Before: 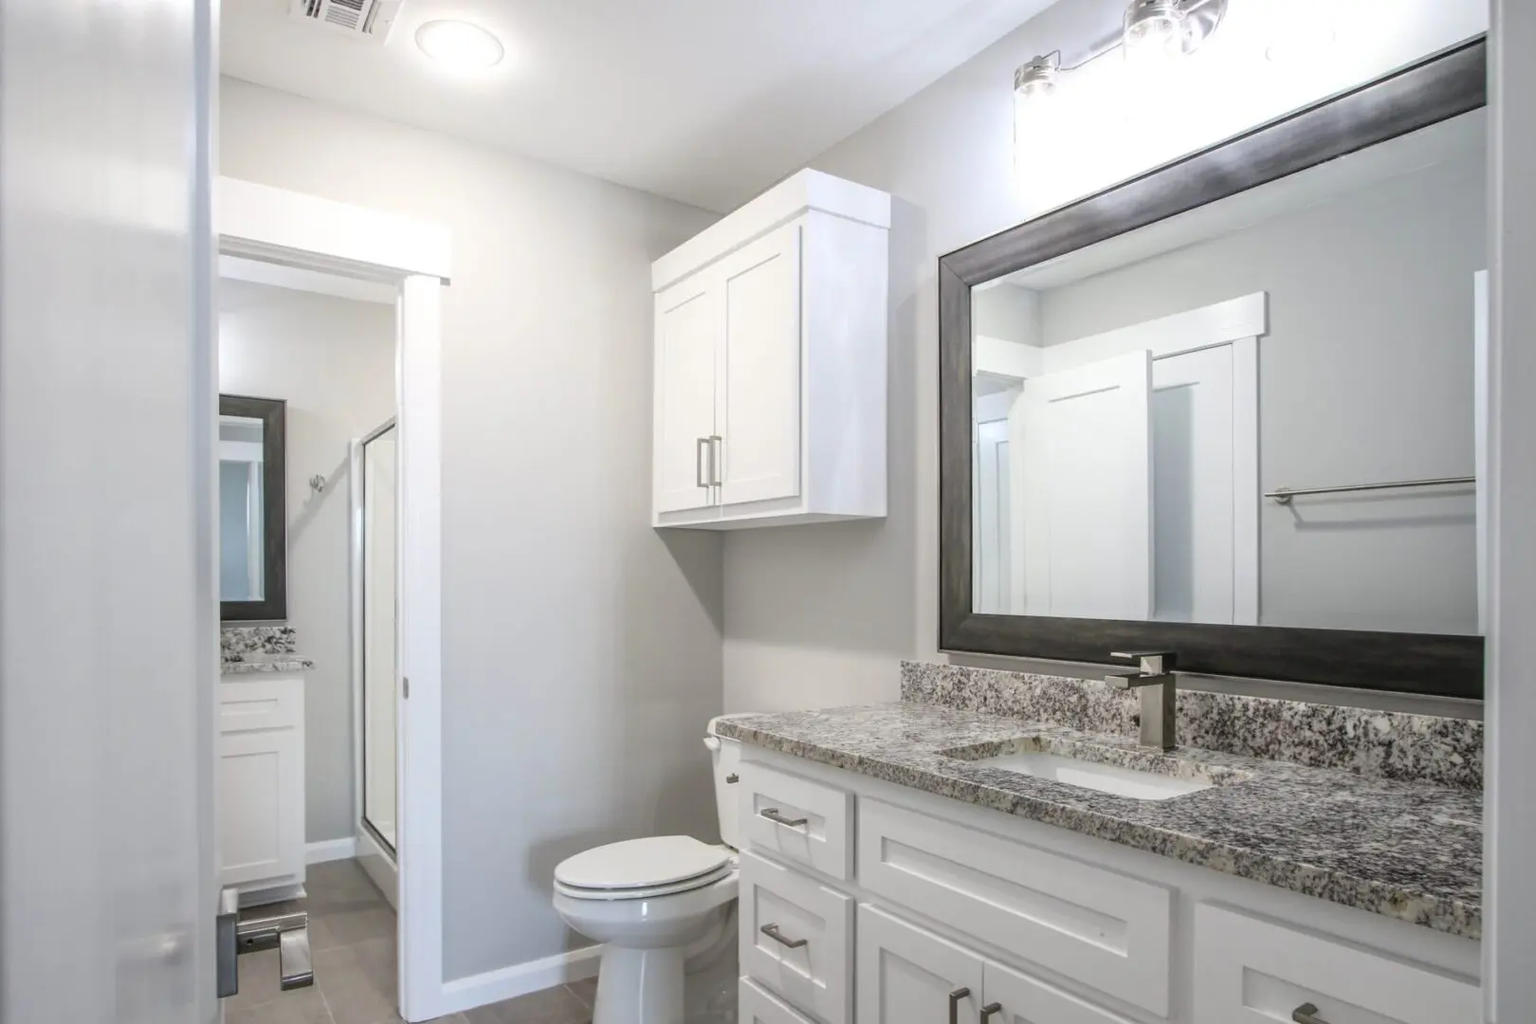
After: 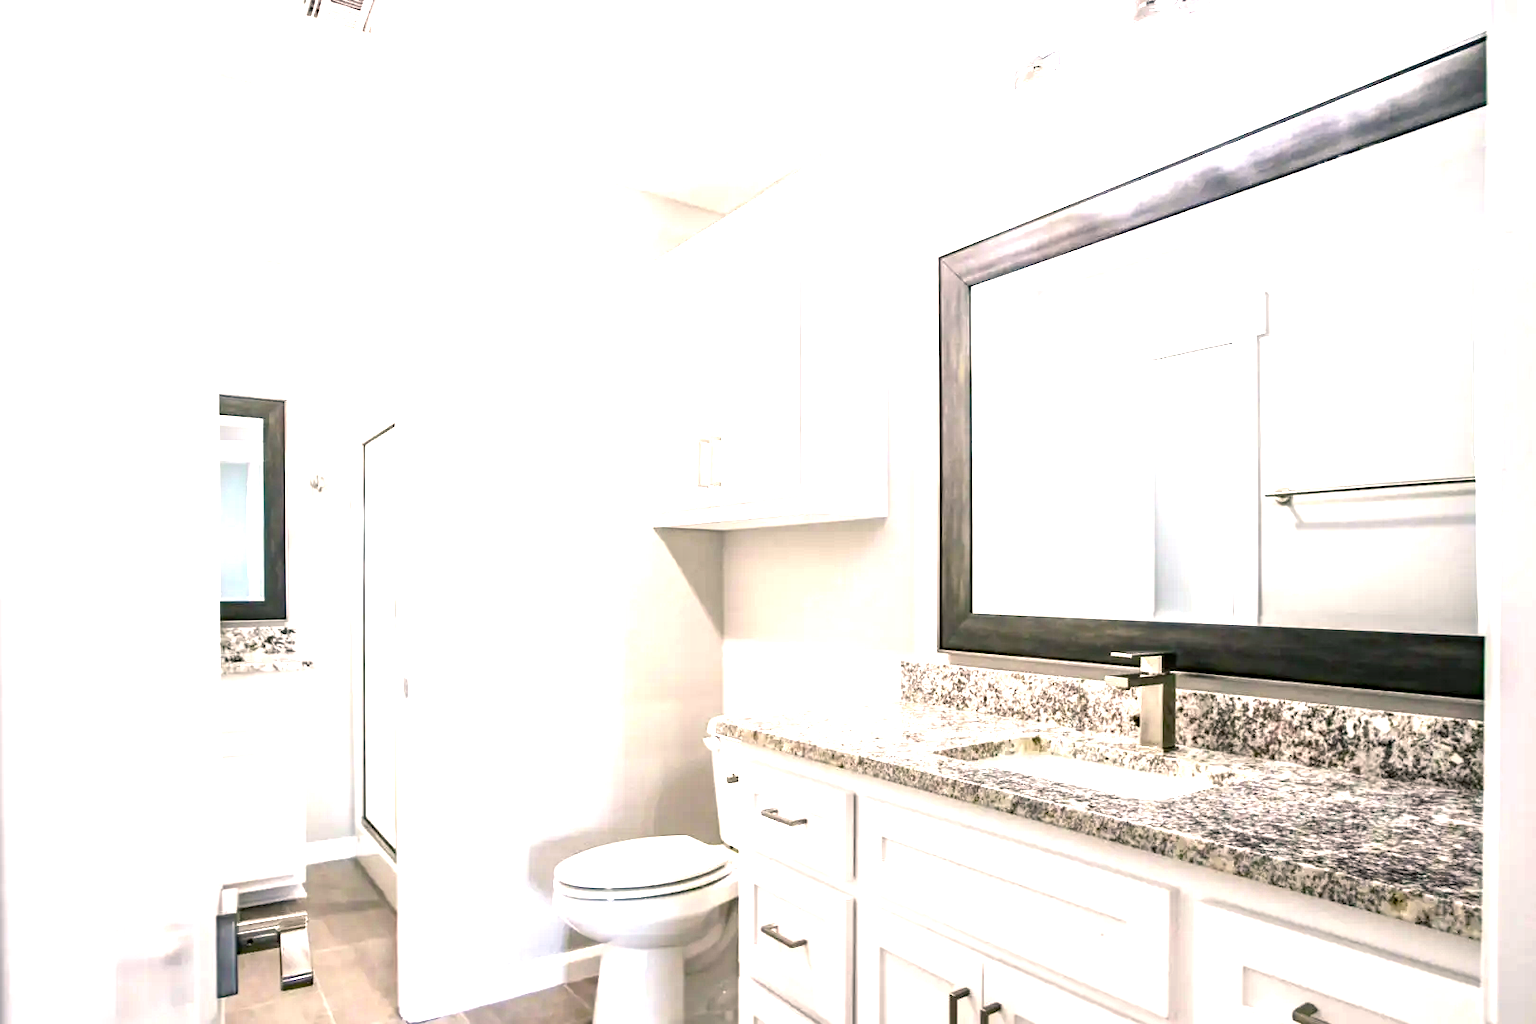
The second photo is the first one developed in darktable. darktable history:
haze removal: compatibility mode true, adaptive false
color balance rgb: shadows lift › chroma 2%, shadows lift › hue 185.64°, power › luminance 1.48%, highlights gain › chroma 3%, highlights gain › hue 54.51°, global offset › luminance -0.4%, perceptual saturation grading › highlights -18.47%, perceptual saturation grading › mid-tones 6.62%, perceptual saturation grading › shadows 28.22%, perceptual brilliance grading › highlights 15.68%, perceptual brilliance grading › shadows -14.29%, global vibrance 25.96%, contrast 6.45%
exposure: exposure 1.2 EV, compensate highlight preservation false
